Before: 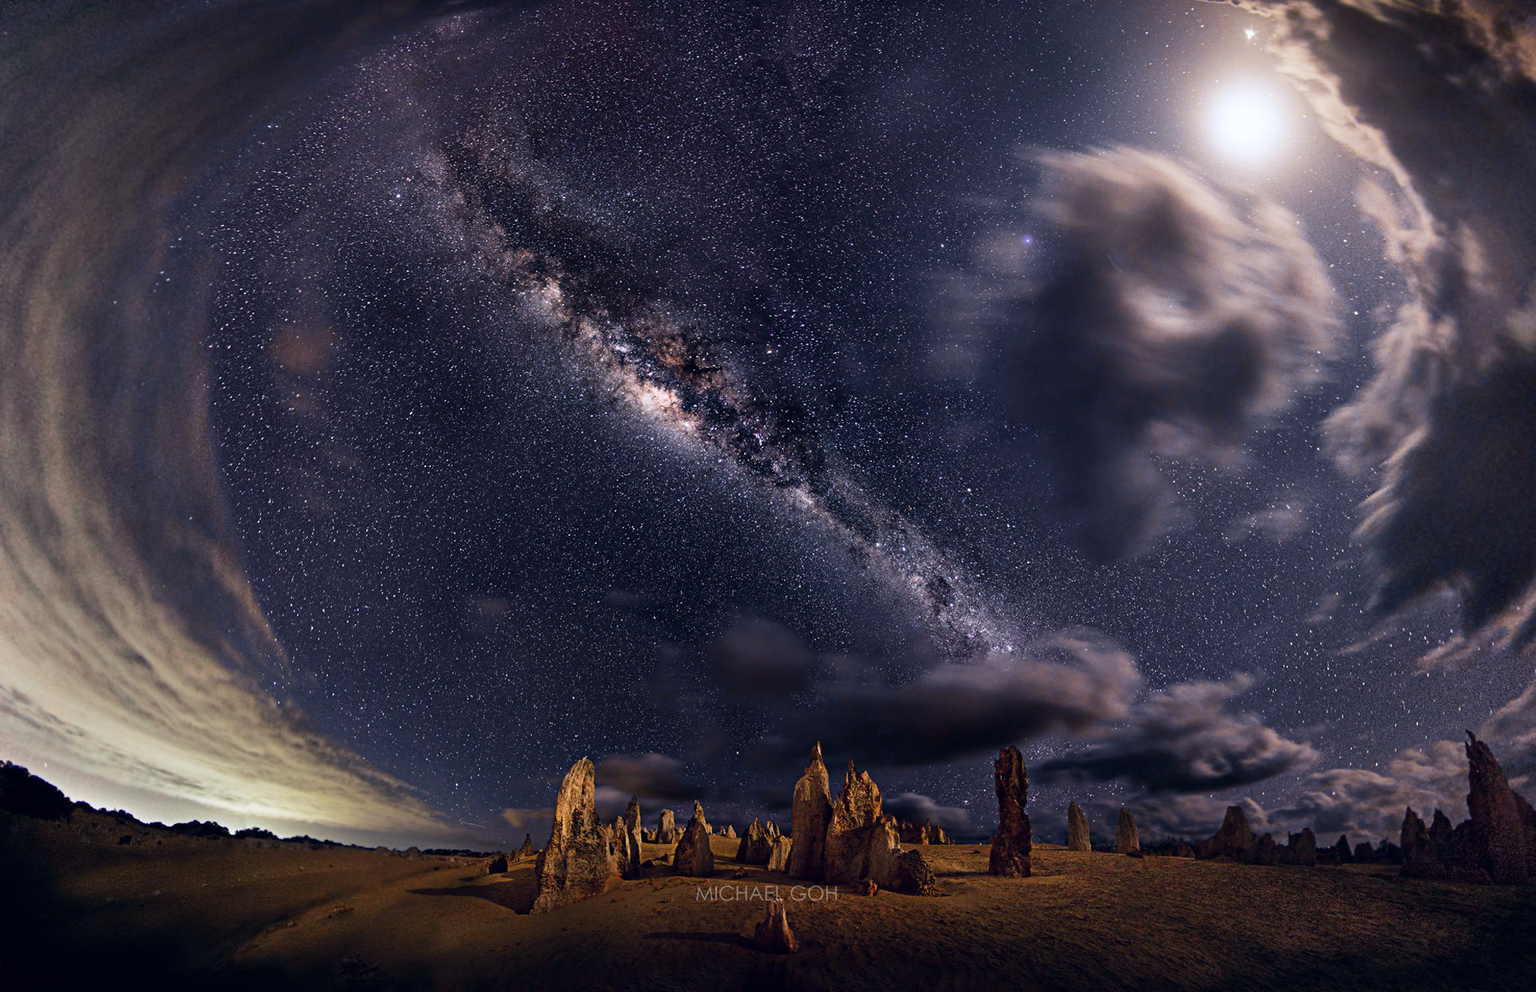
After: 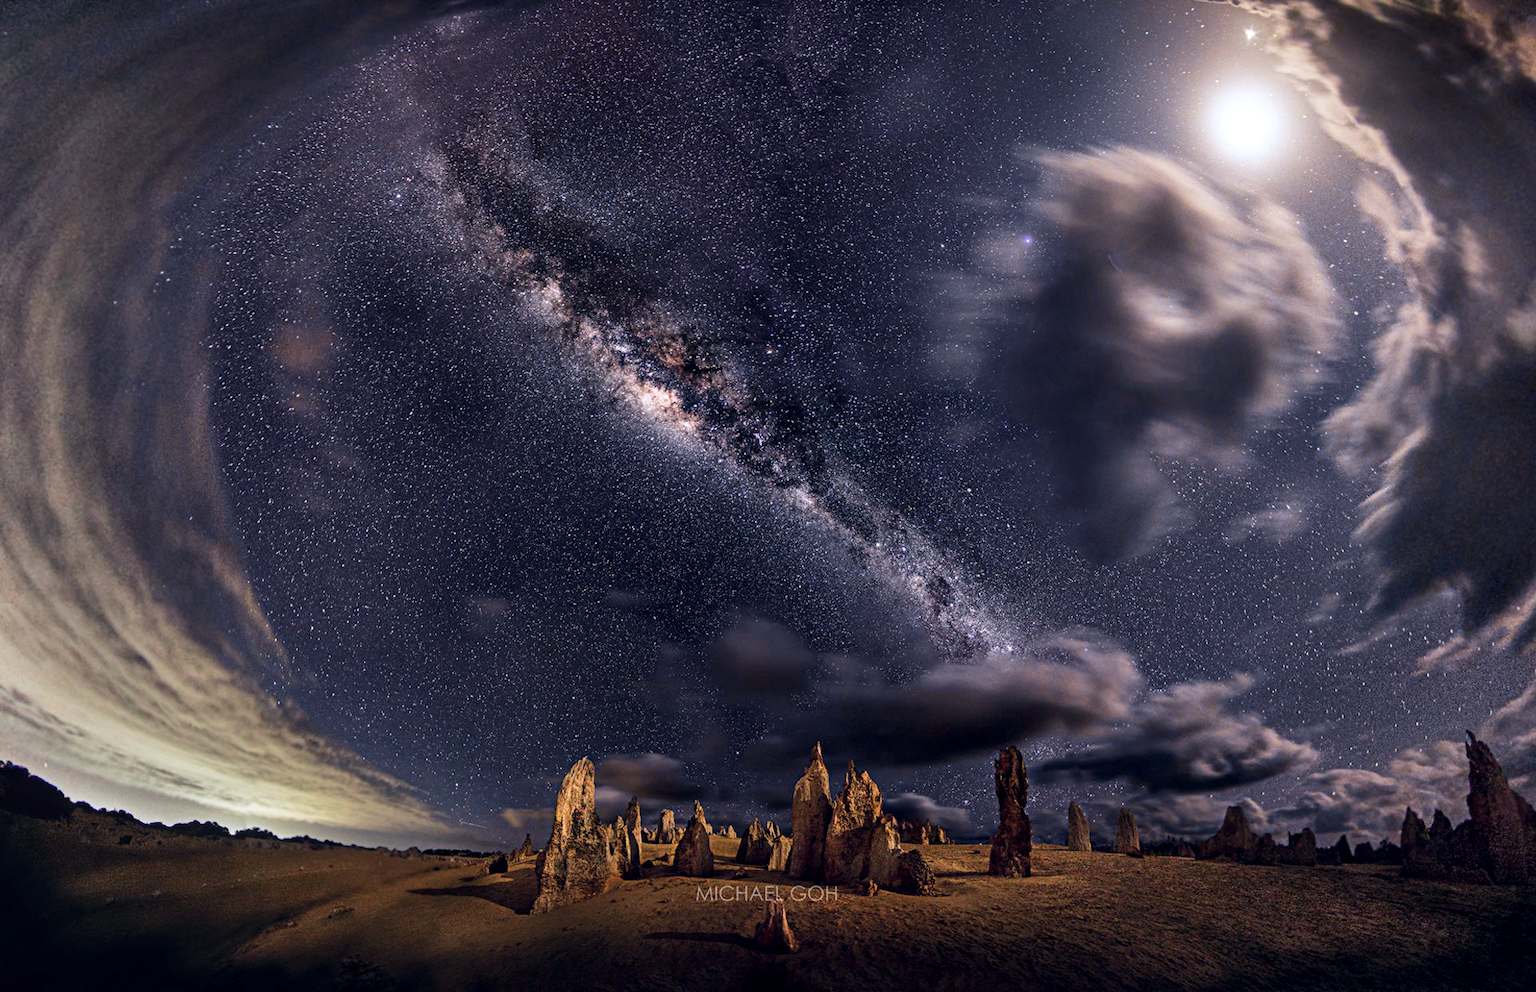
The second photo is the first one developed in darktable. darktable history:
shadows and highlights: shadows 25.36, highlights -47.93, soften with gaussian
local contrast: on, module defaults
